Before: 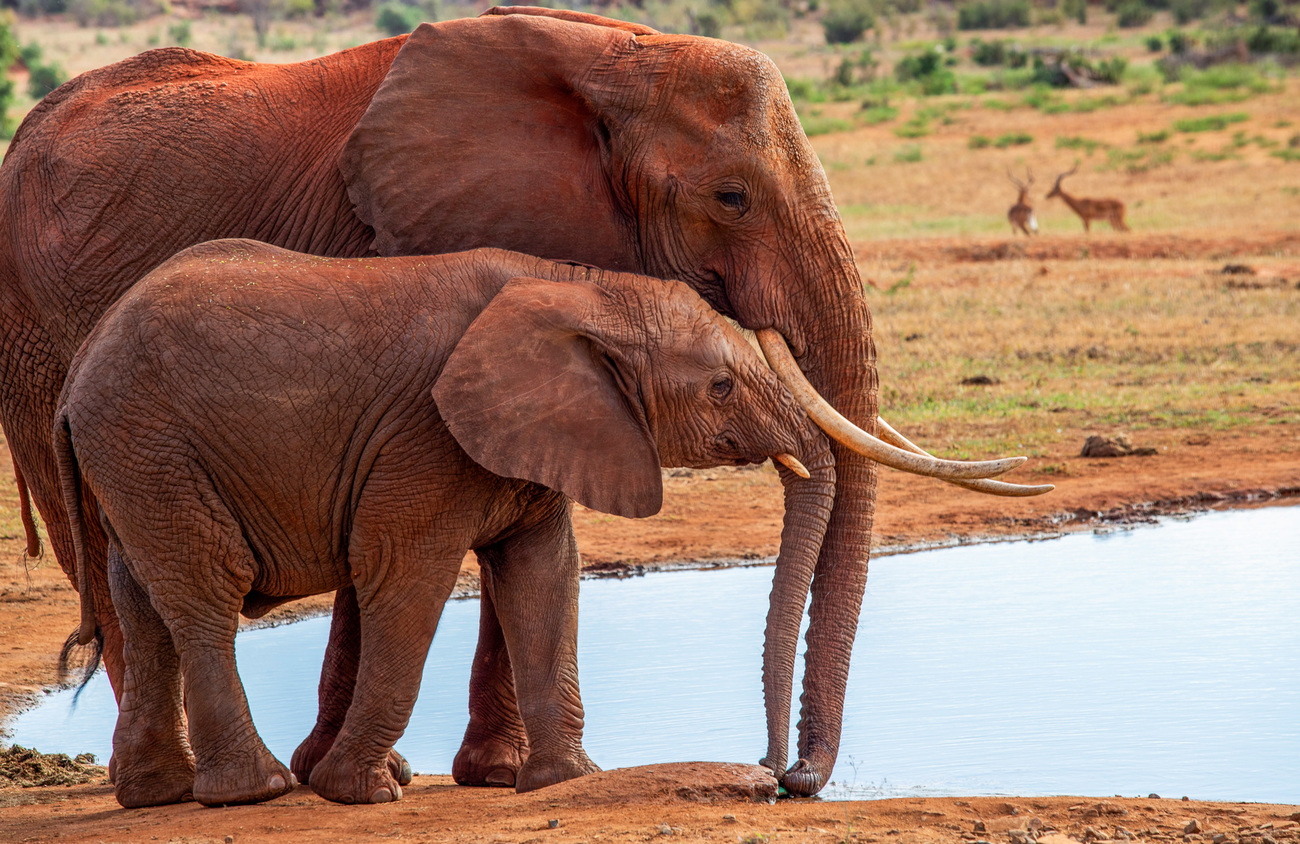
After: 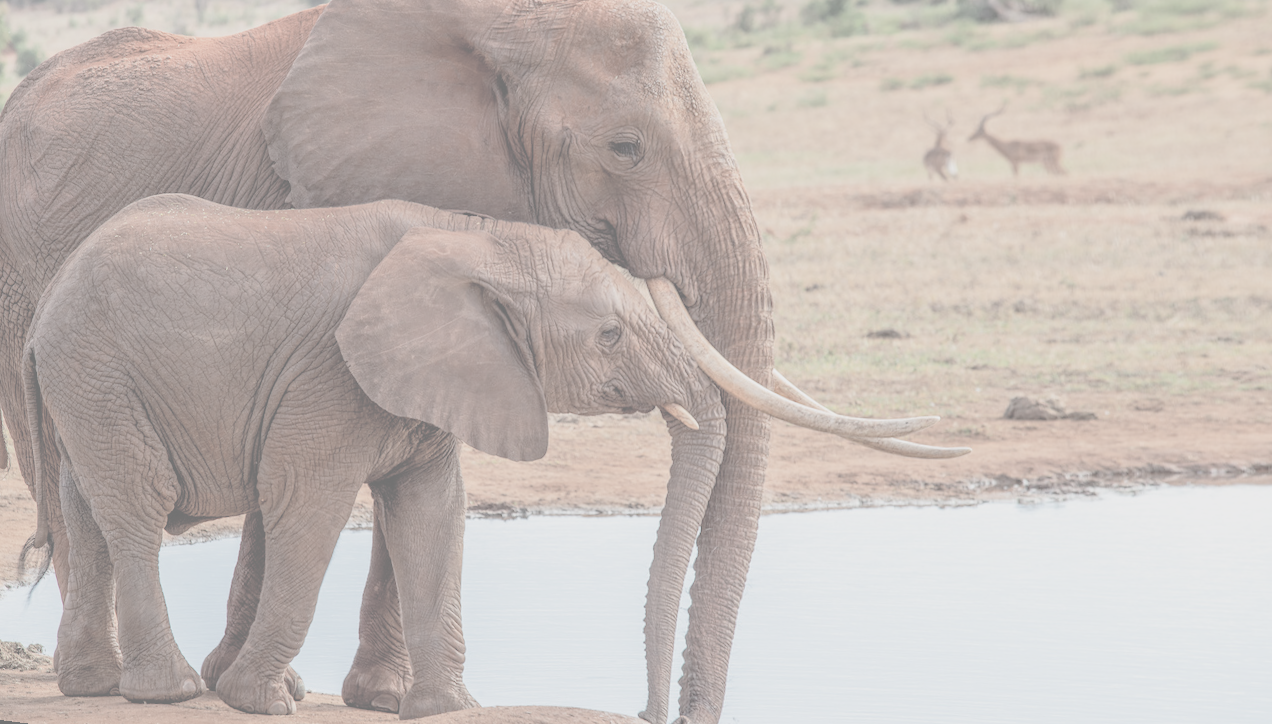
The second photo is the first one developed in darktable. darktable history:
contrast brightness saturation: contrast -0.32, brightness 0.75, saturation -0.78
rotate and perspective: rotation 1.69°, lens shift (vertical) -0.023, lens shift (horizontal) -0.291, crop left 0.025, crop right 0.988, crop top 0.092, crop bottom 0.842
